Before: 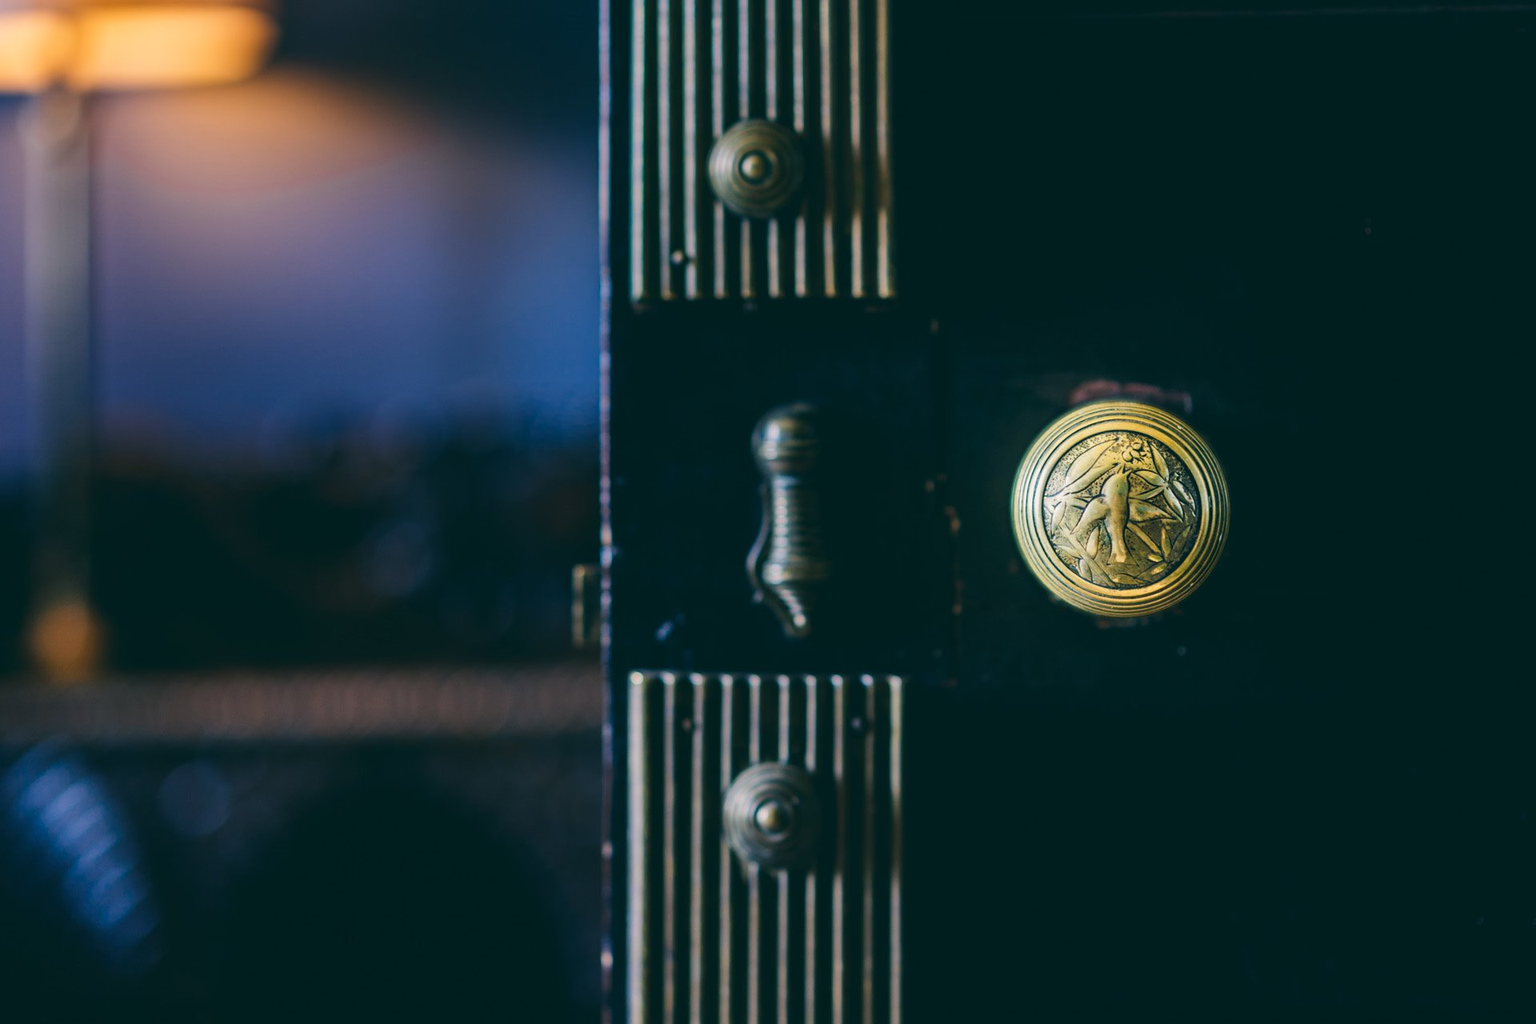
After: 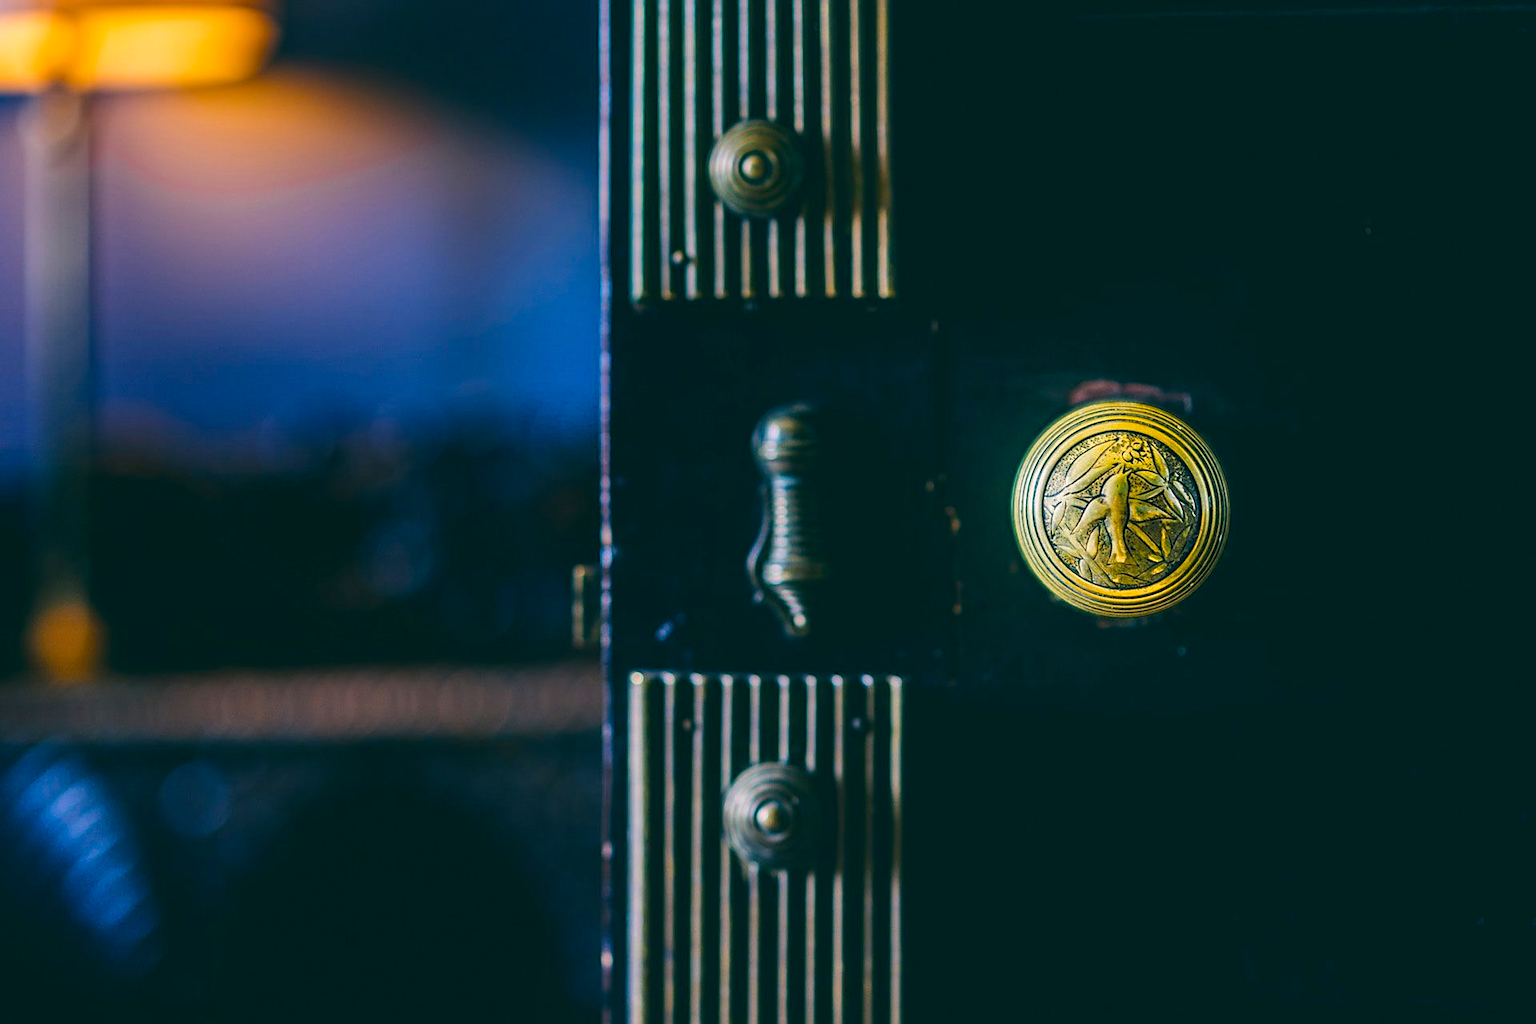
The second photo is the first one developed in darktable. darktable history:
sharpen: on, module defaults
color balance rgb: linear chroma grading › global chroma 15%, perceptual saturation grading › global saturation 30%
local contrast: on, module defaults
